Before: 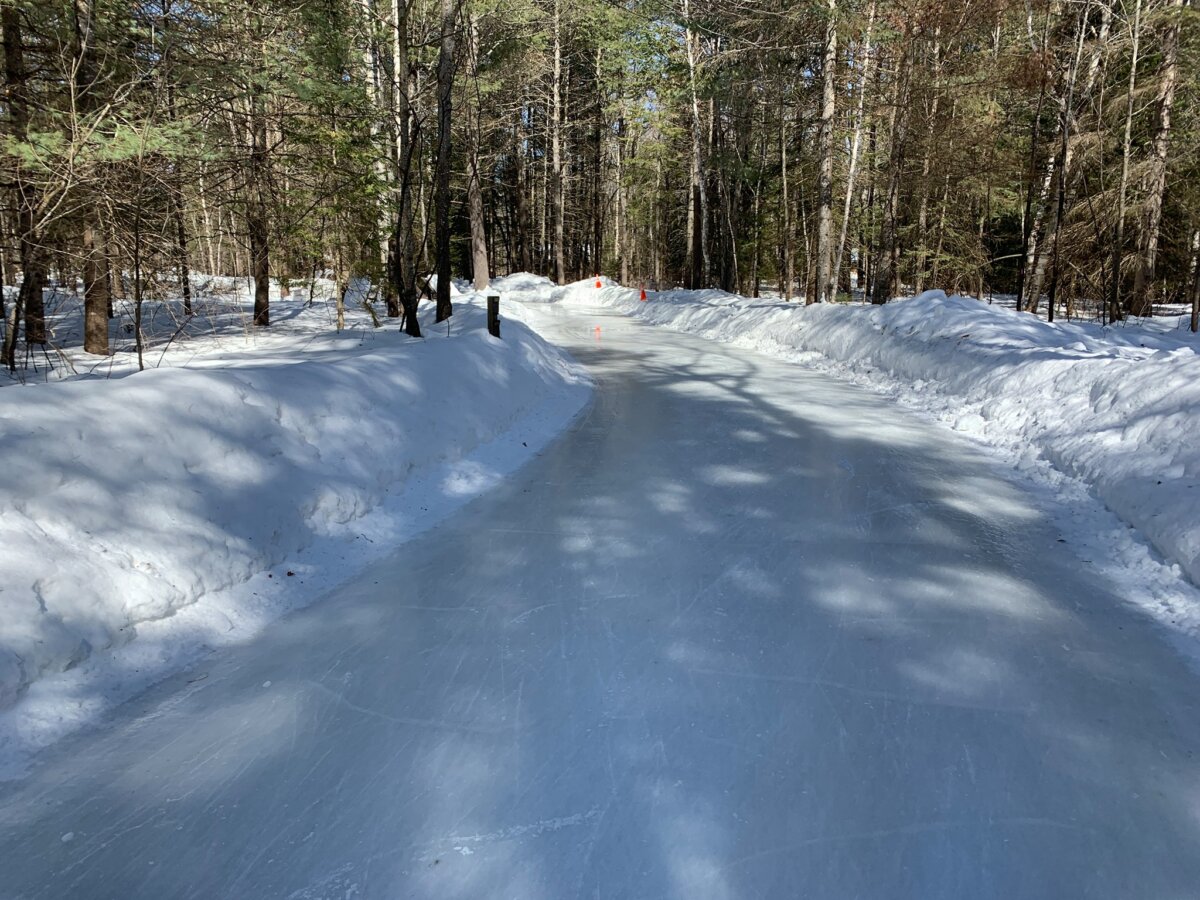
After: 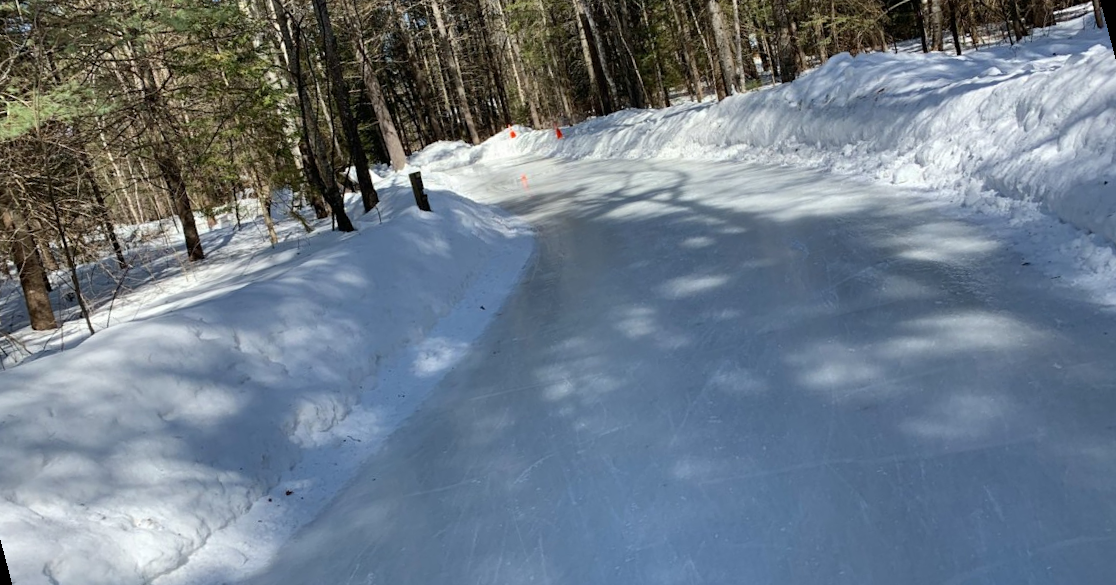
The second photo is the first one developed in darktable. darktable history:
rotate and perspective: rotation -14.8°, crop left 0.1, crop right 0.903, crop top 0.25, crop bottom 0.748
white balance: red 1, blue 1
